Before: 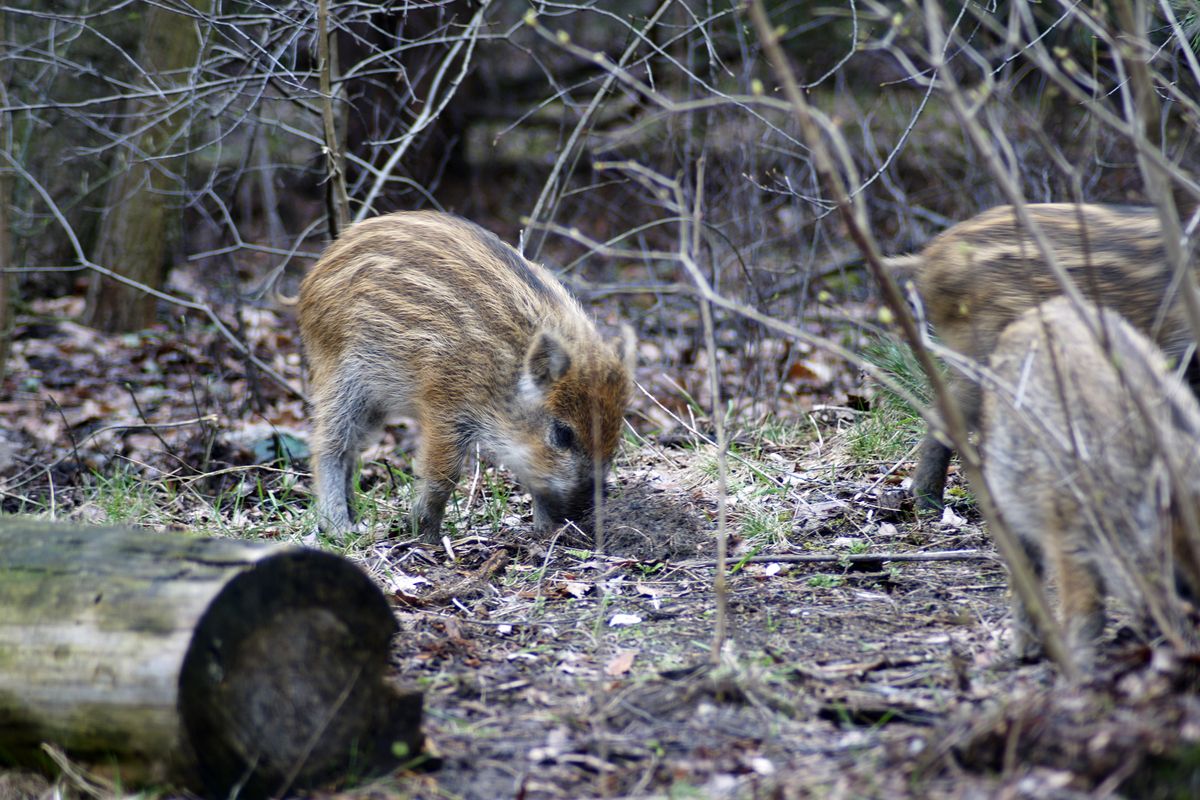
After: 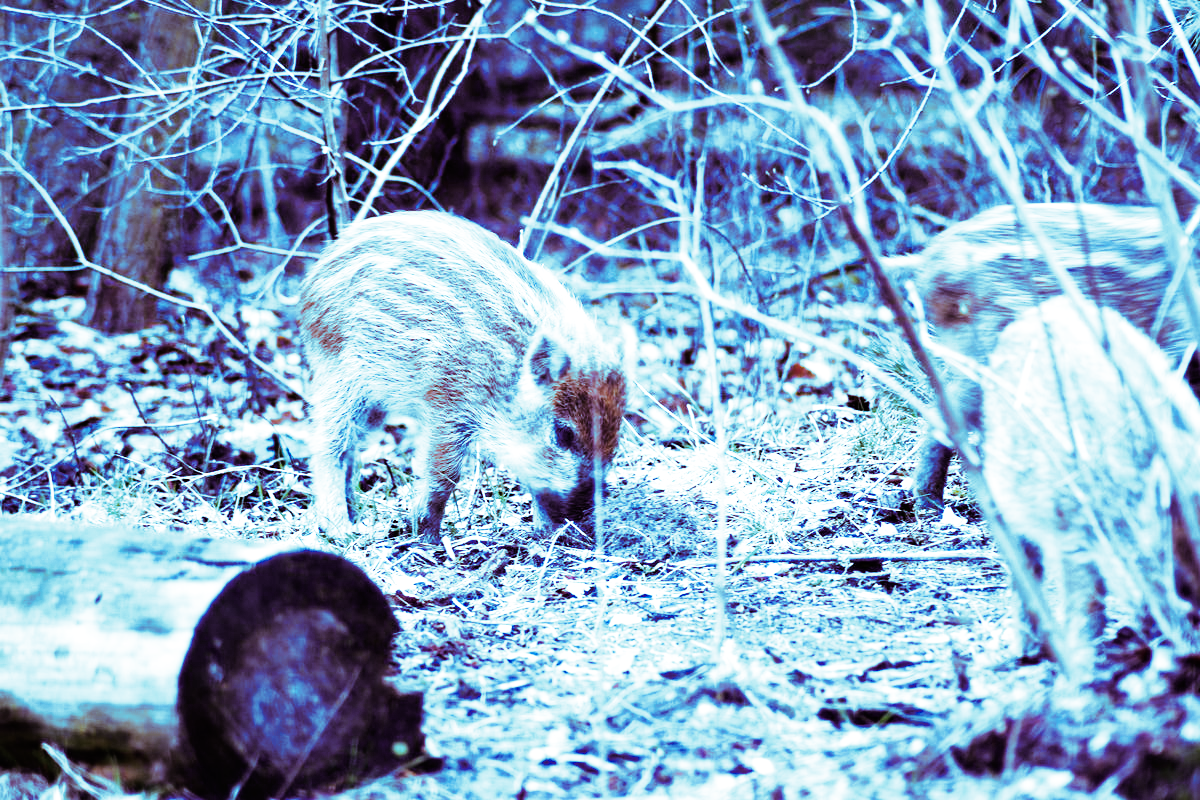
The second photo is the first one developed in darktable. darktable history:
base curve: curves: ch0 [(0, 0) (0.007, 0.004) (0.027, 0.03) (0.046, 0.07) (0.207, 0.54) (0.442, 0.872) (0.673, 0.972) (1, 1)], preserve colors none
split-toning: shadows › hue 327.6°, highlights › hue 198°, highlights › saturation 0.55, balance -21.25, compress 0%
white balance: red 0.98, blue 1.61
